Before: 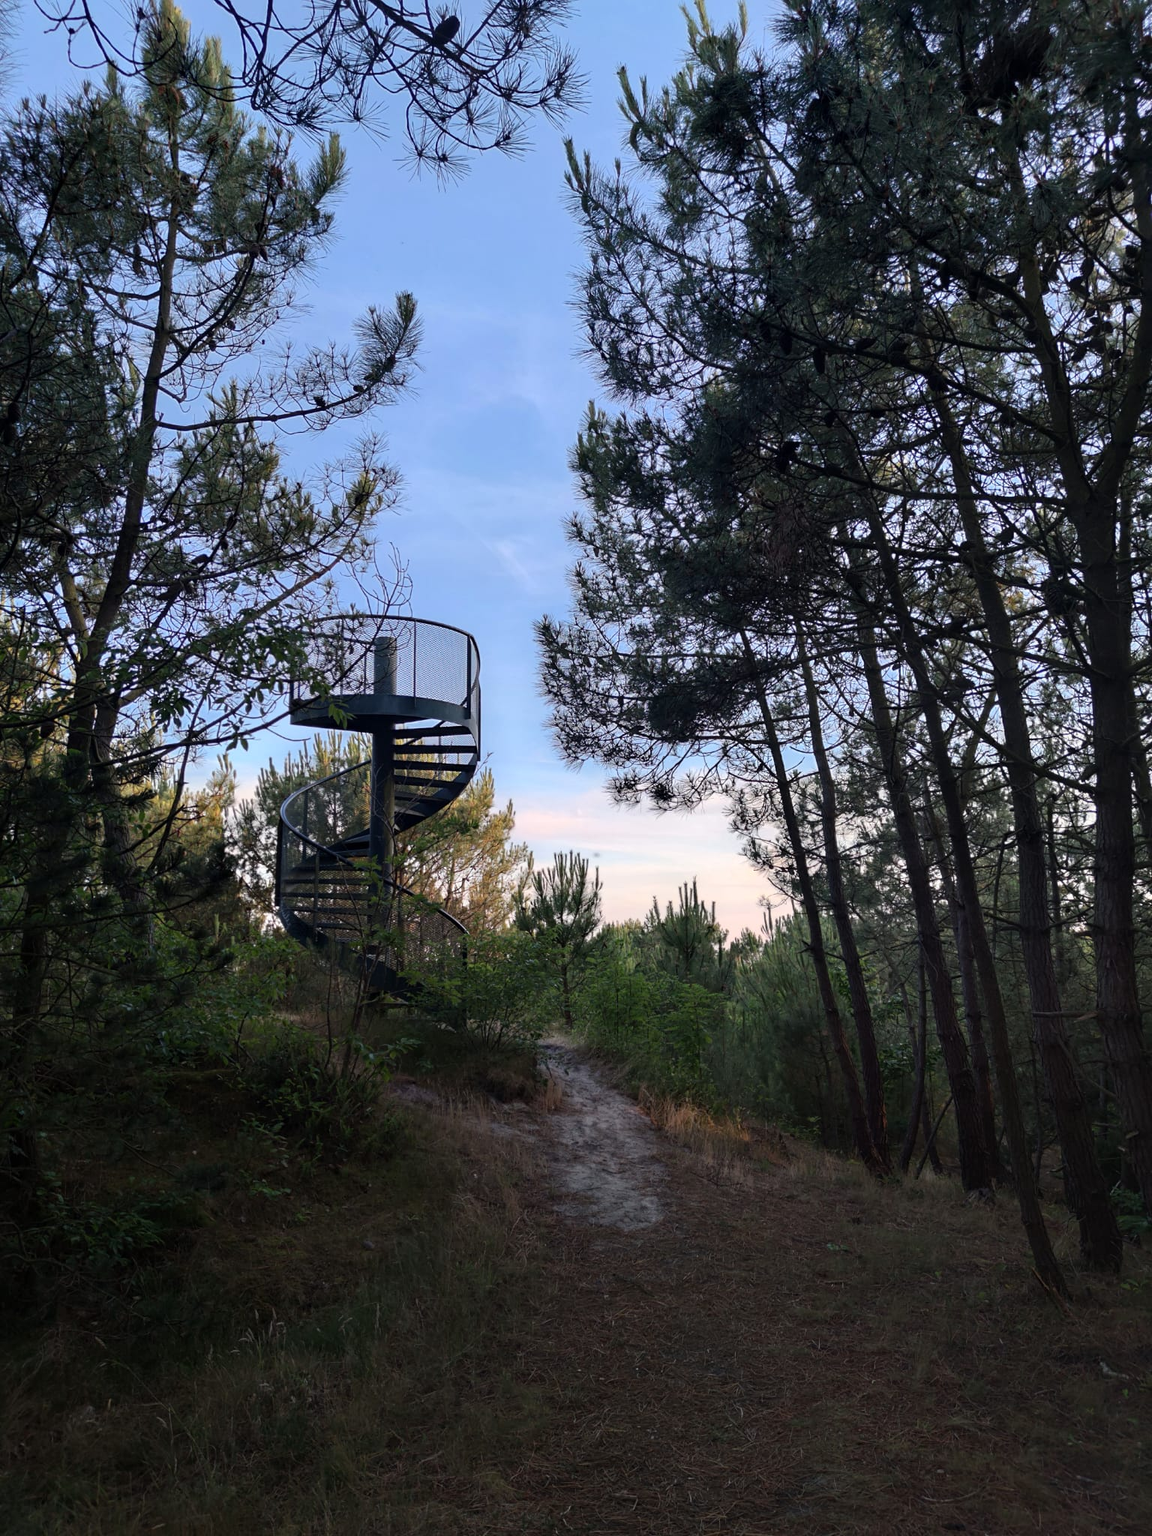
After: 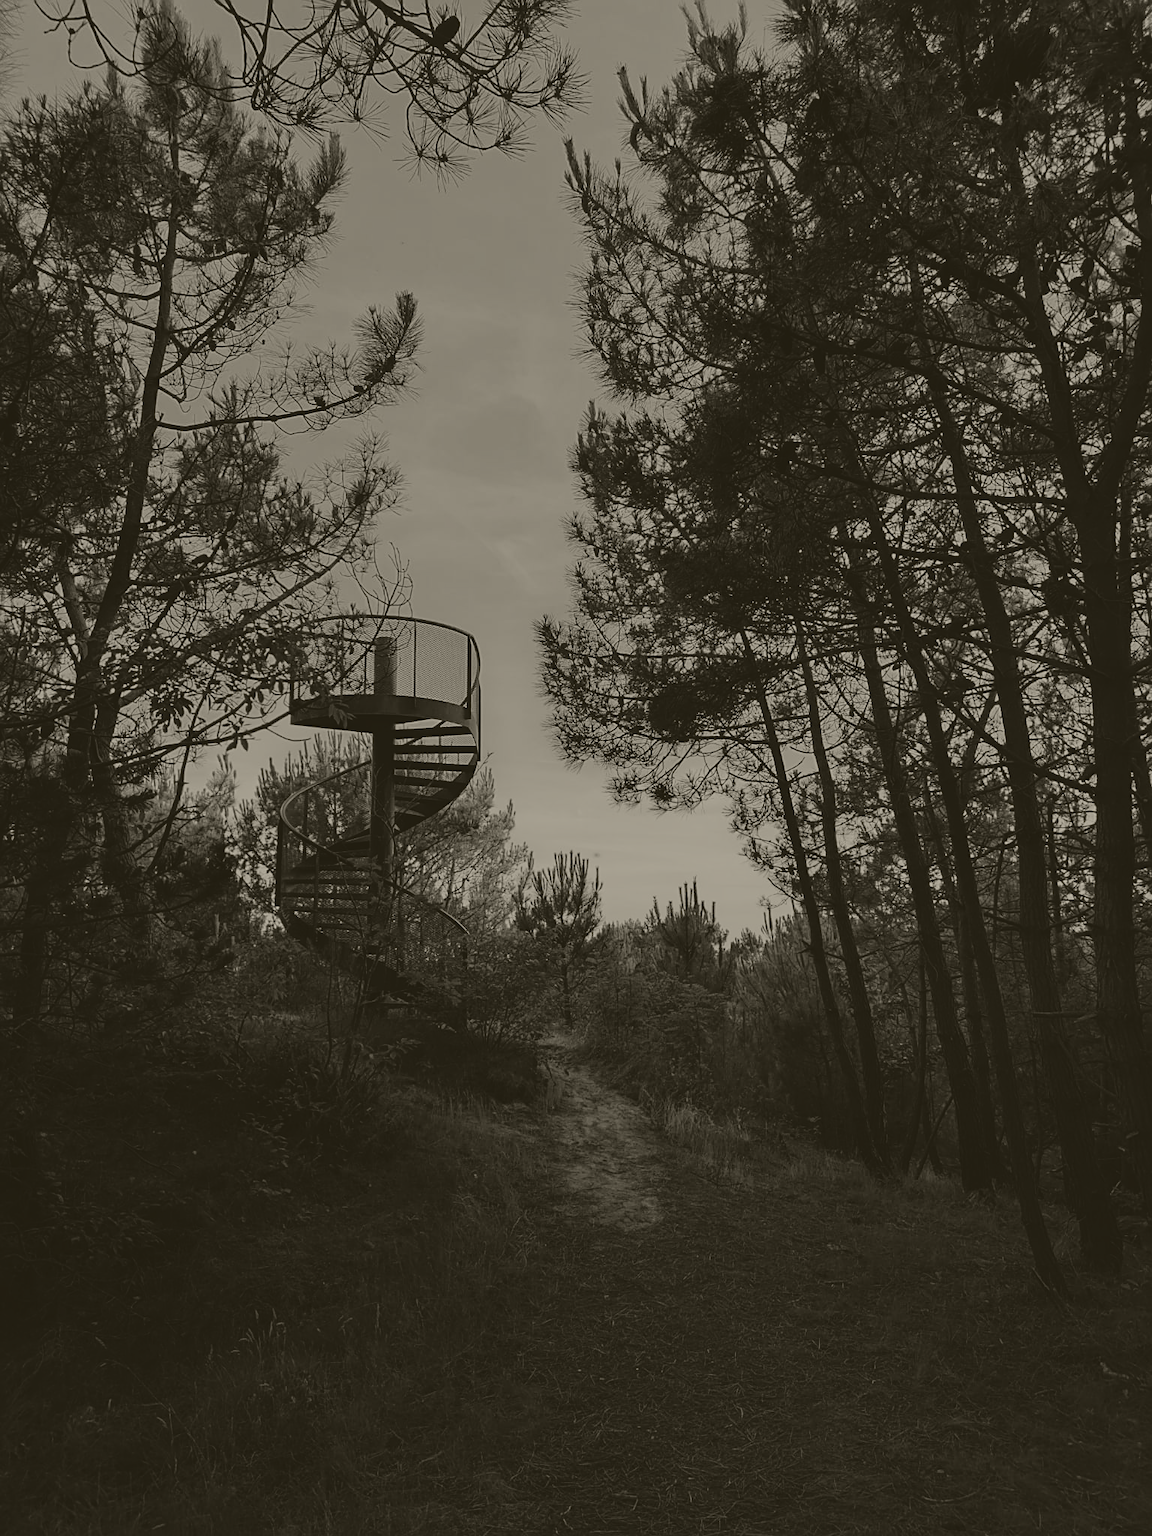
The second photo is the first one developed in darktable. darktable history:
colorize: hue 41.44°, saturation 22%, source mix 60%, lightness 10.61%
sharpen: on, module defaults
tone curve: curves: ch0 [(0, 0) (0.139, 0.081) (0.304, 0.259) (0.502, 0.505) (0.683, 0.676) (0.761, 0.773) (0.858, 0.858) (0.987, 0.945)]; ch1 [(0, 0) (0.172, 0.123) (0.304, 0.288) (0.414, 0.44) (0.472, 0.473) (0.502, 0.508) (0.54, 0.543) (0.583, 0.601) (0.638, 0.654) (0.741, 0.783) (1, 1)]; ch2 [(0, 0) (0.411, 0.424) (0.485, 0.476) (0.502, 0.502) (0.557, 0.54) (0.631, 0.576) (1, 1)], color space Lab, independent channels, preserve colors none
